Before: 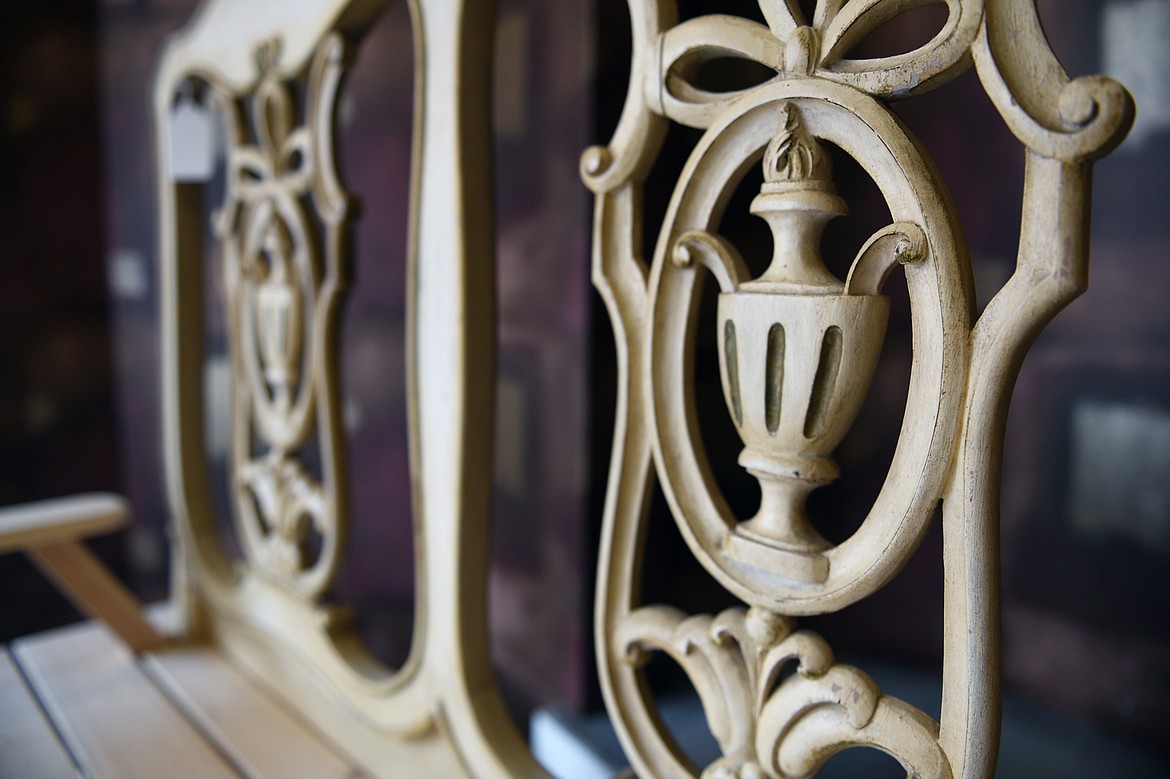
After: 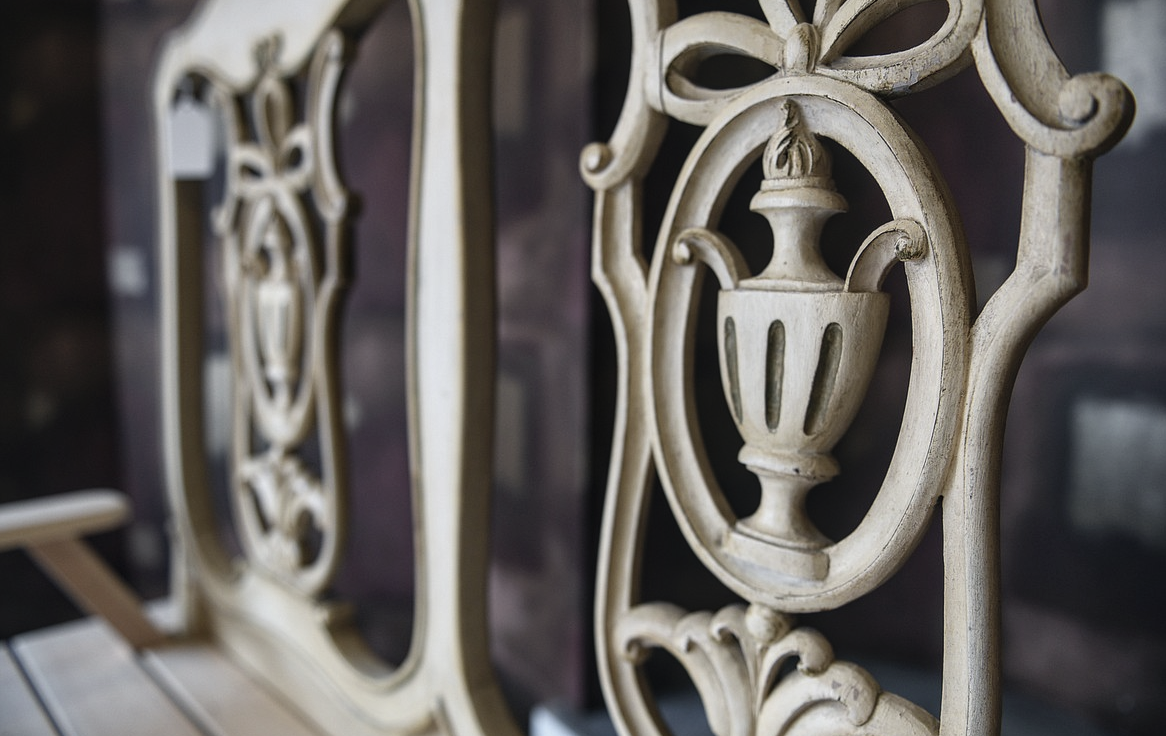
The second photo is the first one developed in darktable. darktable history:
local contrast: on, module defaults
levels: levels [0, 0.492, 0.984]
crop: top 0.421%, right 0.259%, bottom 5.056%
contrast brightness saturation: contrast -0.058, saturation -0.411
